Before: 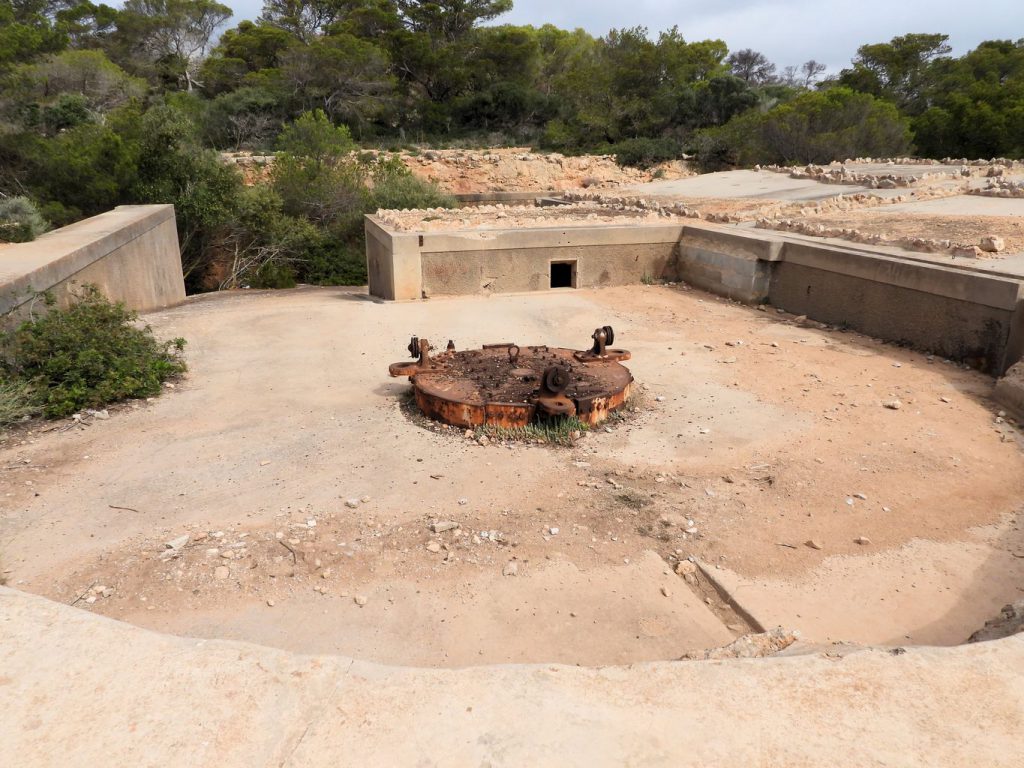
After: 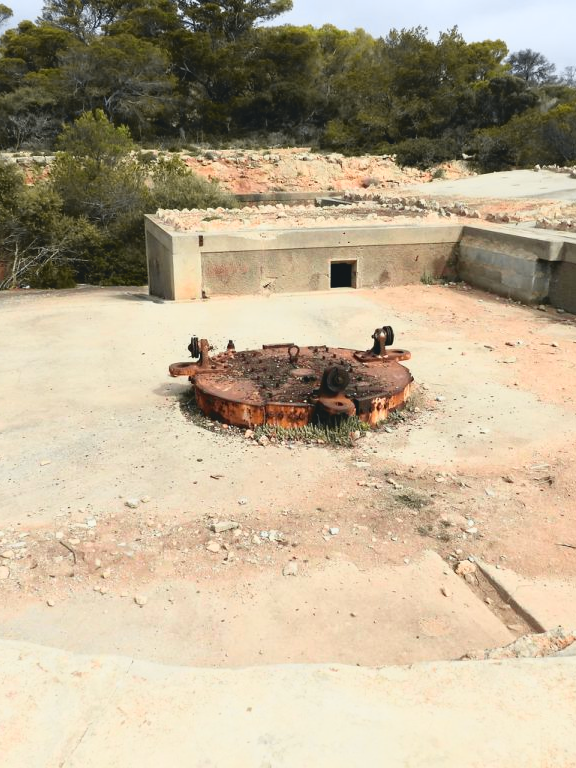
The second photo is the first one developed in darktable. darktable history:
crop: left 21.496%, right 22.254%
exposure: compensate highlight preservation false
tone curve: curves: ch0 [(0, 0.074) (0.129, 0.136) (0.285, 0.301) (0.689, 0.764) (0.854, 0.926) (0.987, 0.977)]; ch1 [(0, 0) (0.337, 0.249) (0.434, 0.437) (0.485, 0.491) (0.515, 0.495) (0.566, 0.57) (0.625, 0.625) (0.764, 0.806) (1, 1)]; ch2 [(0, 0) (0.314, 0.301) (0.401, 0.411) (0.505, 0.499) (0.54, 0.54) (0.608, 0.613) (0.706, 0.735) (1, 1)], color space Lab, independent channels, preserve colors none
white balance: red 1, blue 1
